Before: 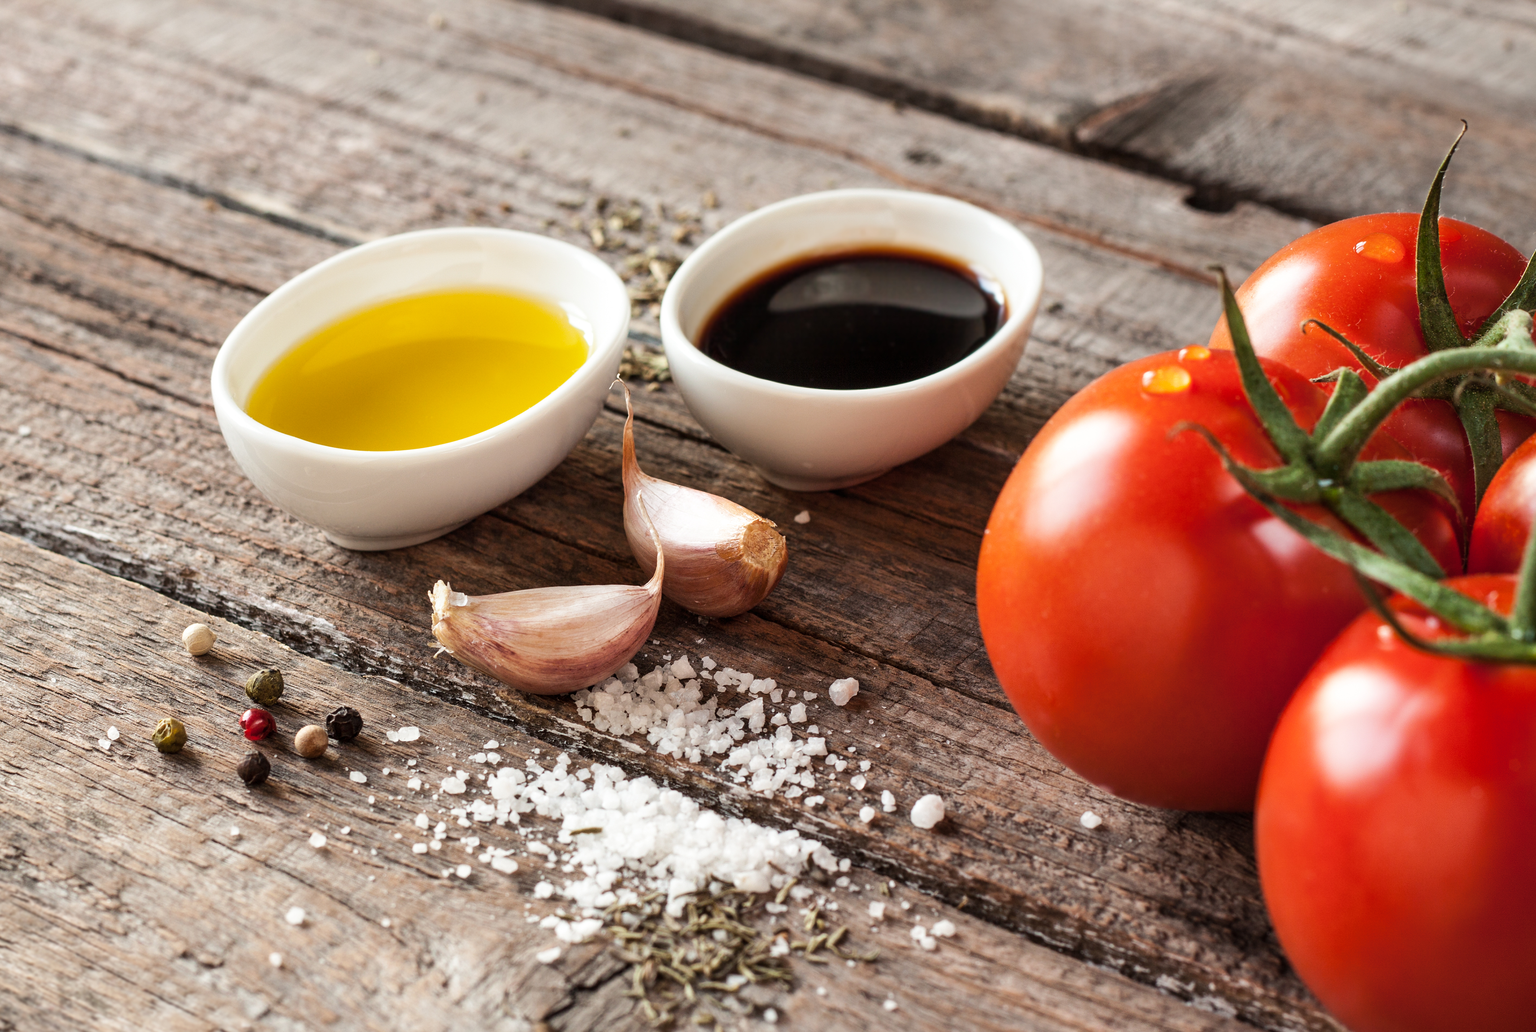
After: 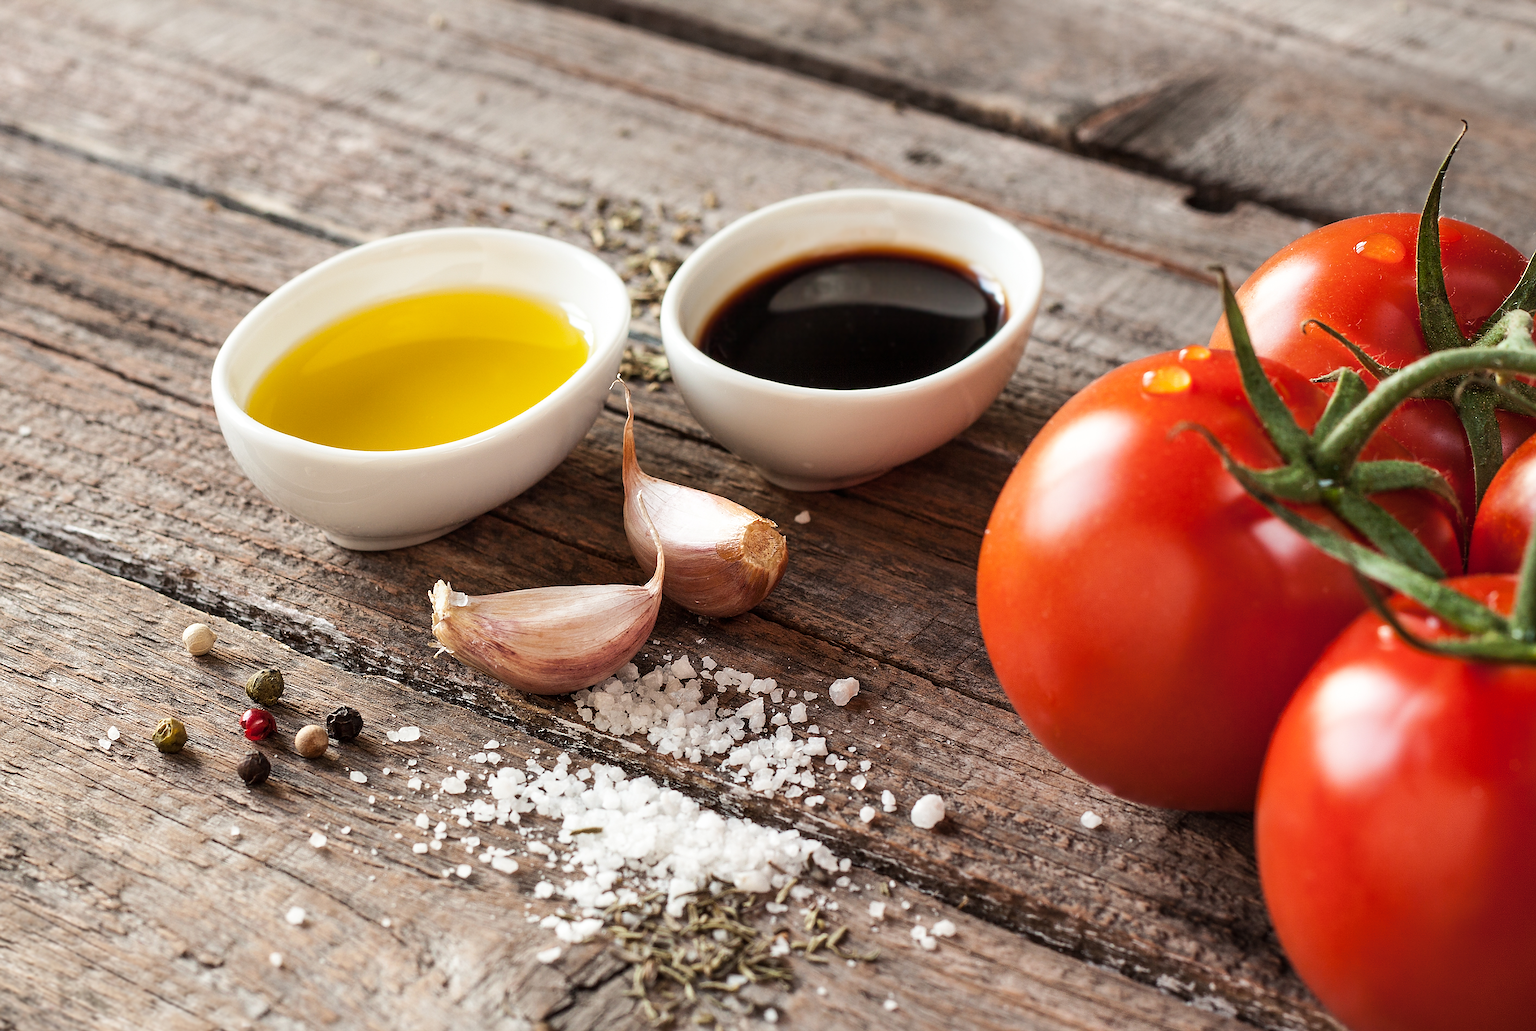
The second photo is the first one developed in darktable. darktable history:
sharpen: radius 1.351, amount 1.266, threshold 0.686
